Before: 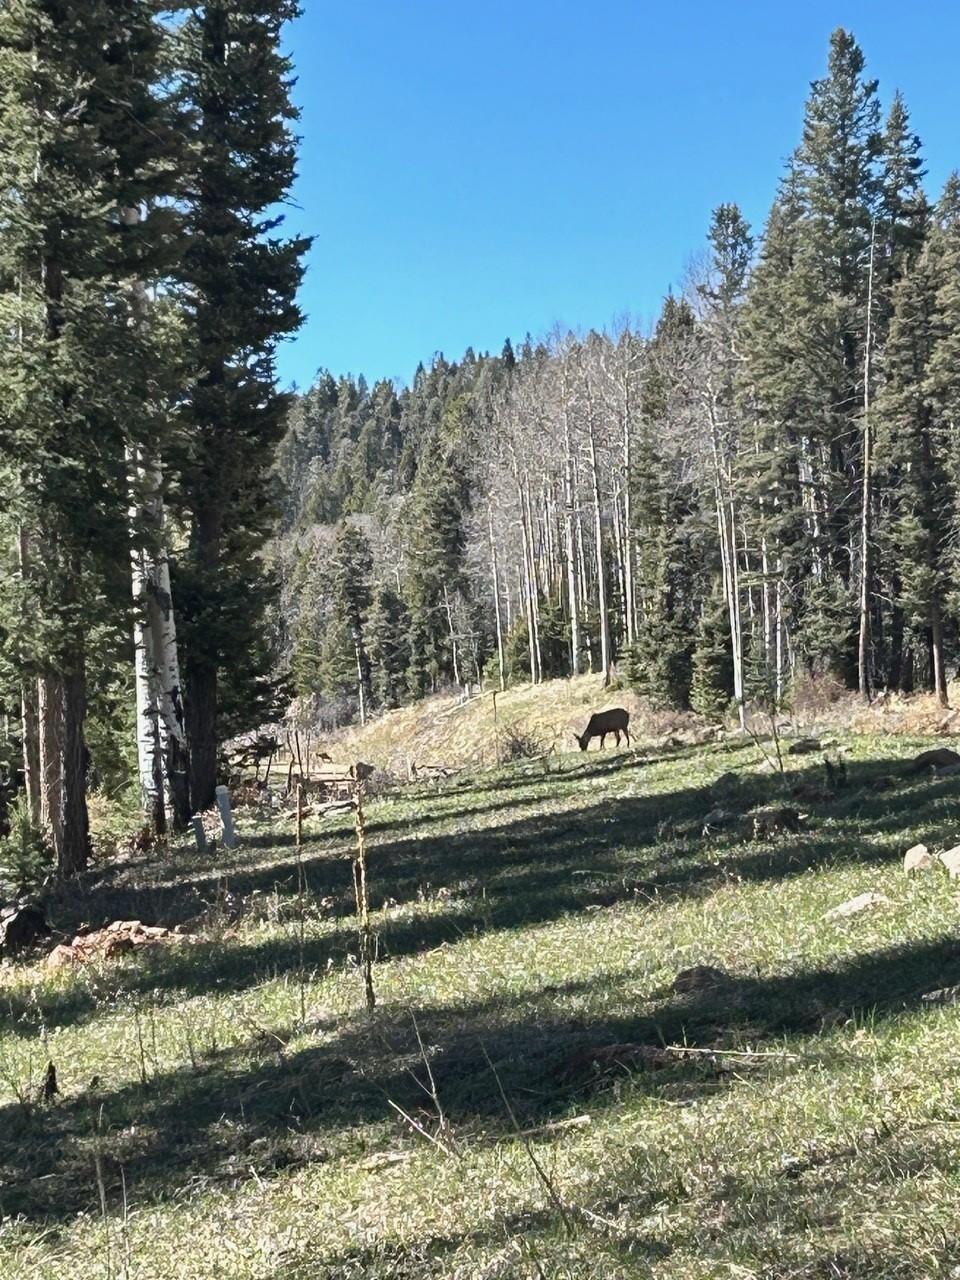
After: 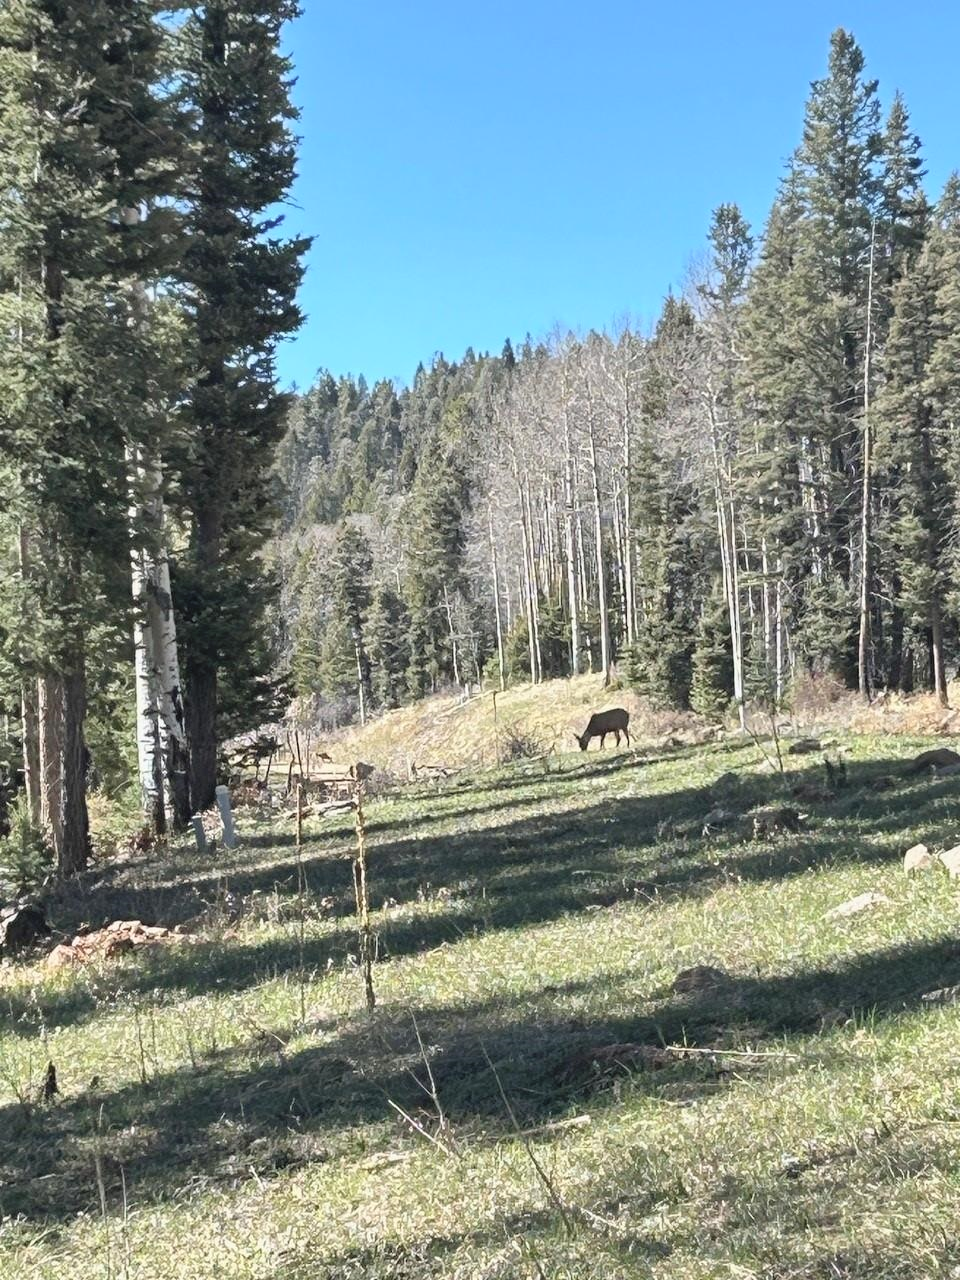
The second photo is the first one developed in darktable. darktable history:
contrast brightness saturation: brightness 0.153
